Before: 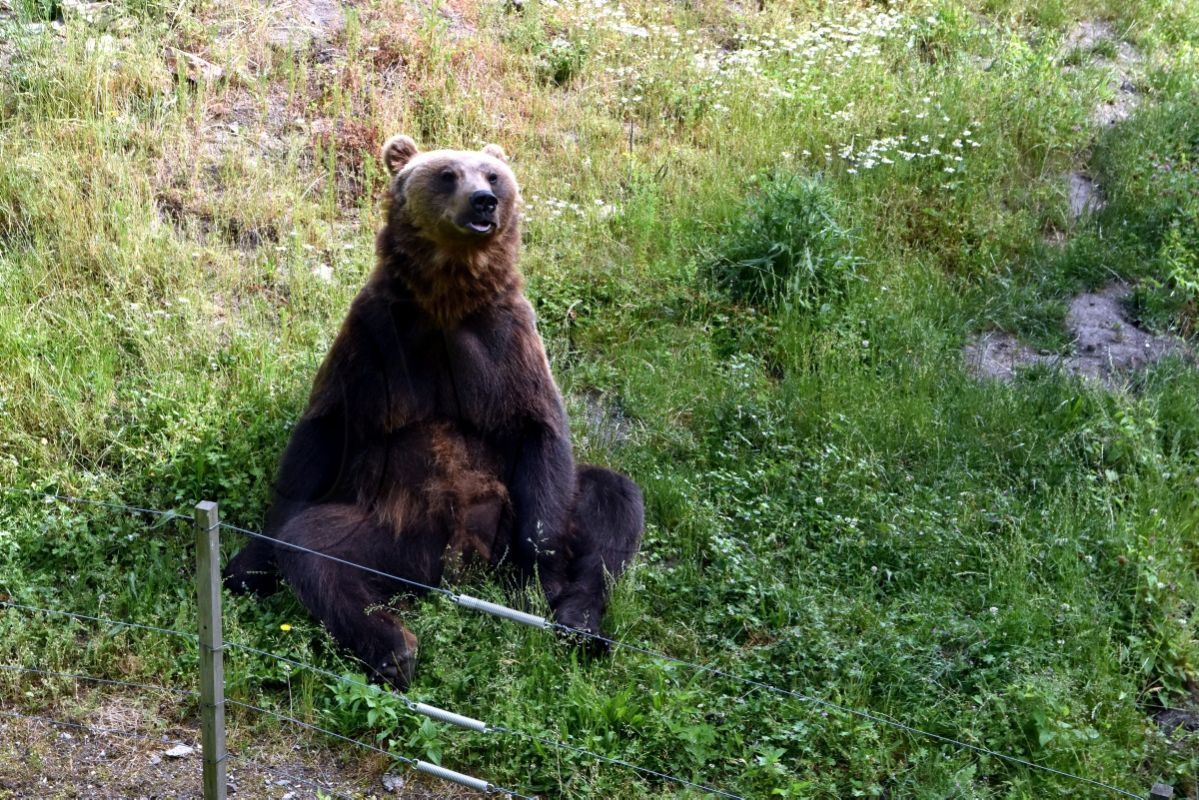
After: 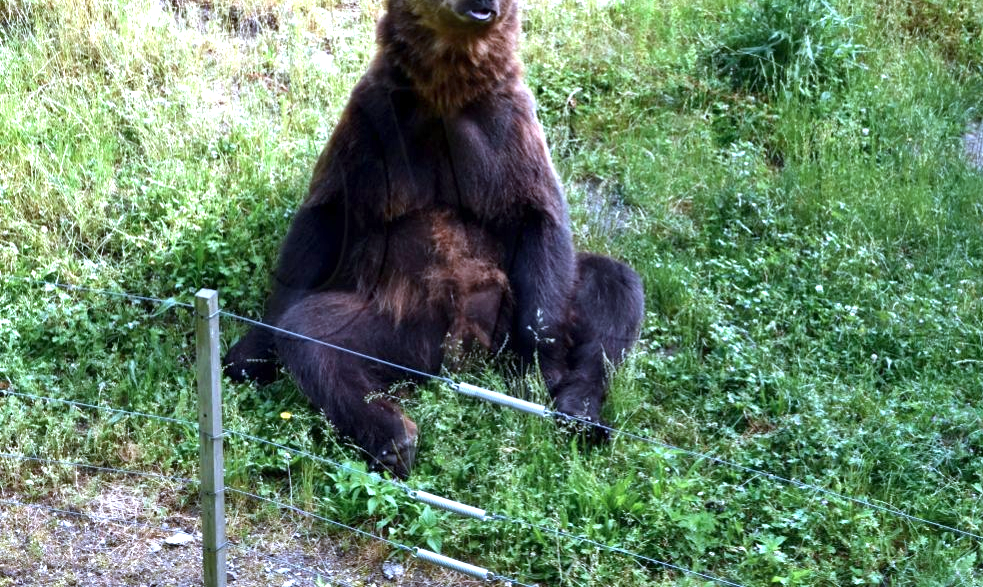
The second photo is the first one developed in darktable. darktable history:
crop: top 26.531%, right 17.959%
color correction: highlights a* -2.24, highlights b* -18.1
exposure: exposure 0.95 EV, compensate highlight preservation false
